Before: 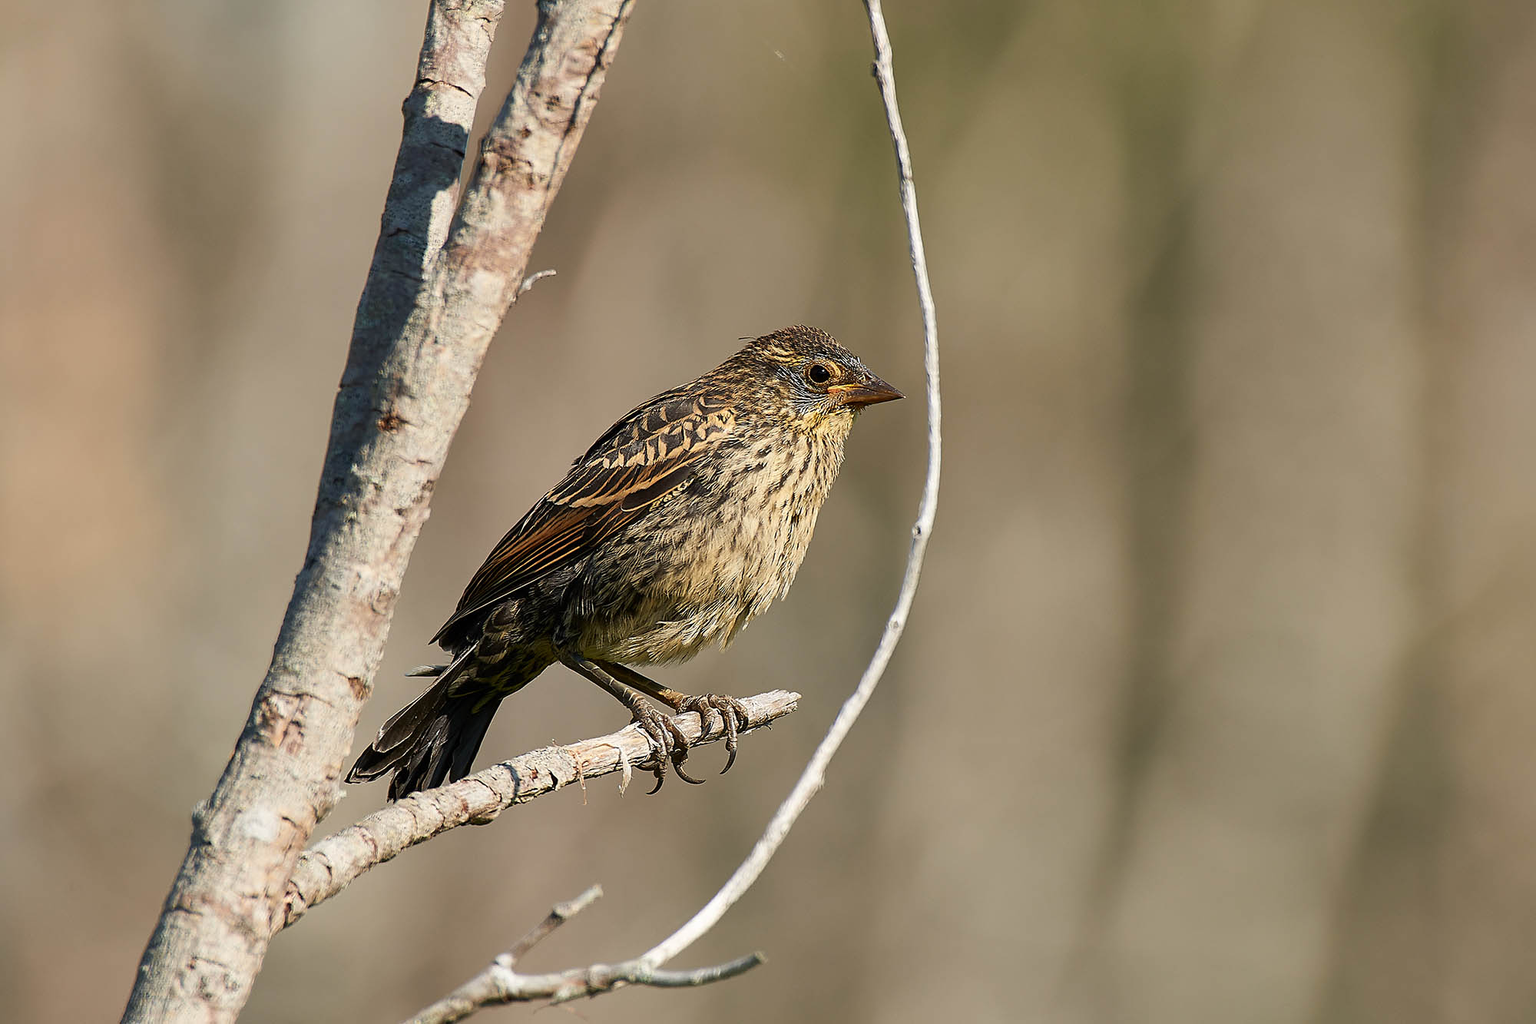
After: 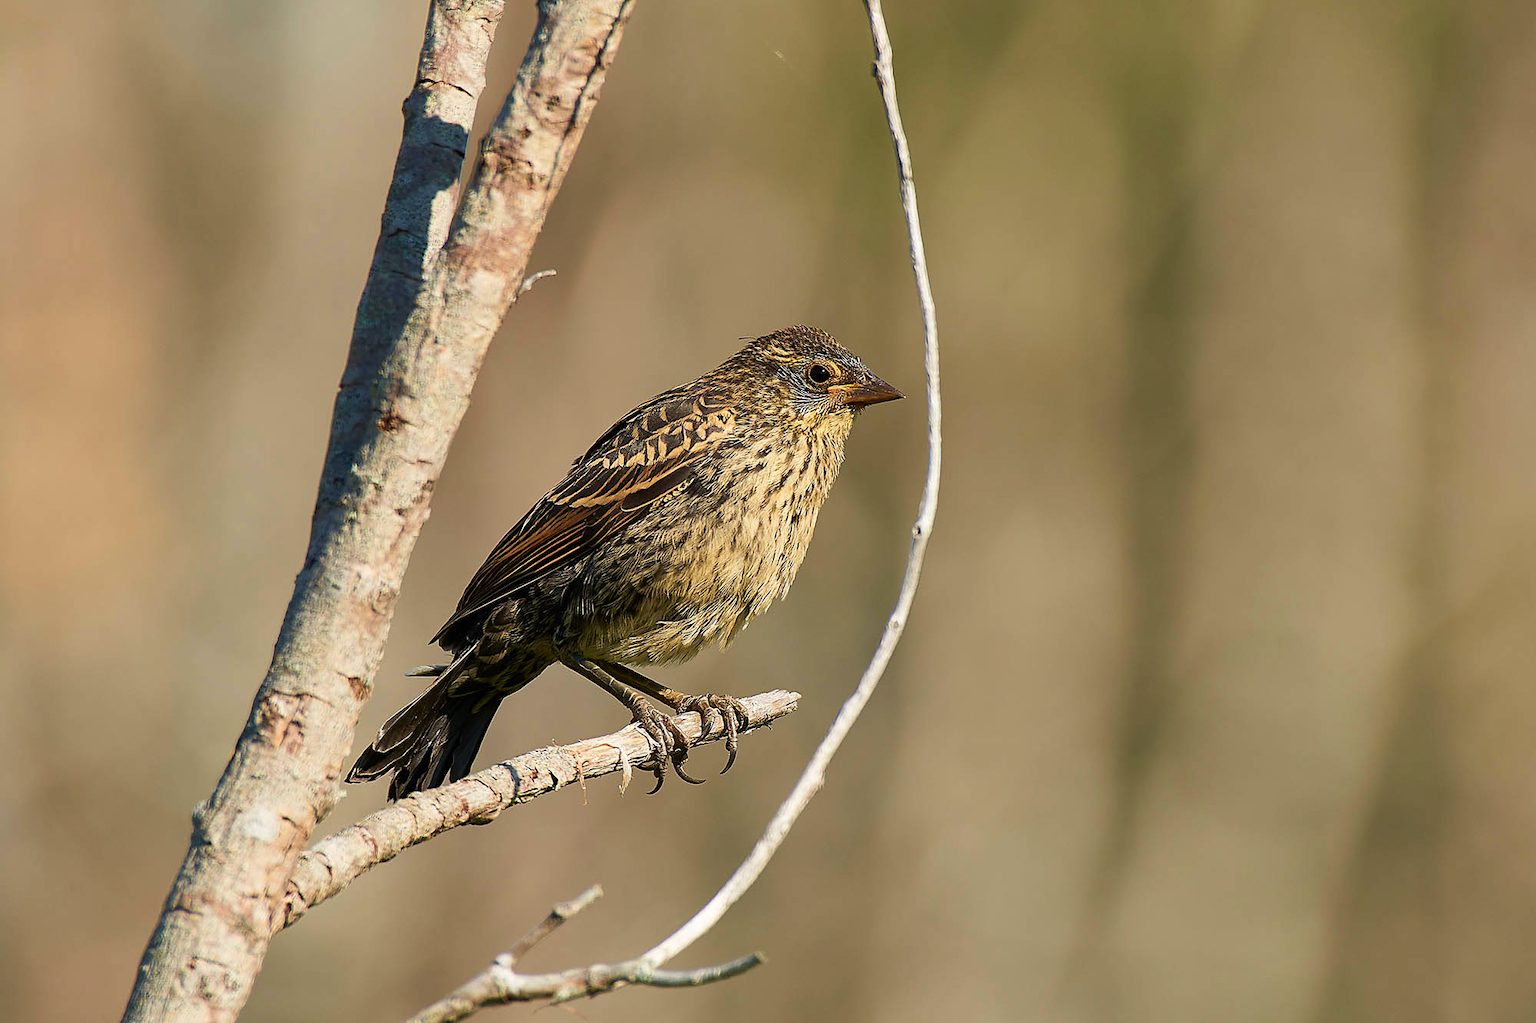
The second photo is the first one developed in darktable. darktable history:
exposure: exposure -0.01 EV, compensate highlight preservation false
velvia: strength 45%
